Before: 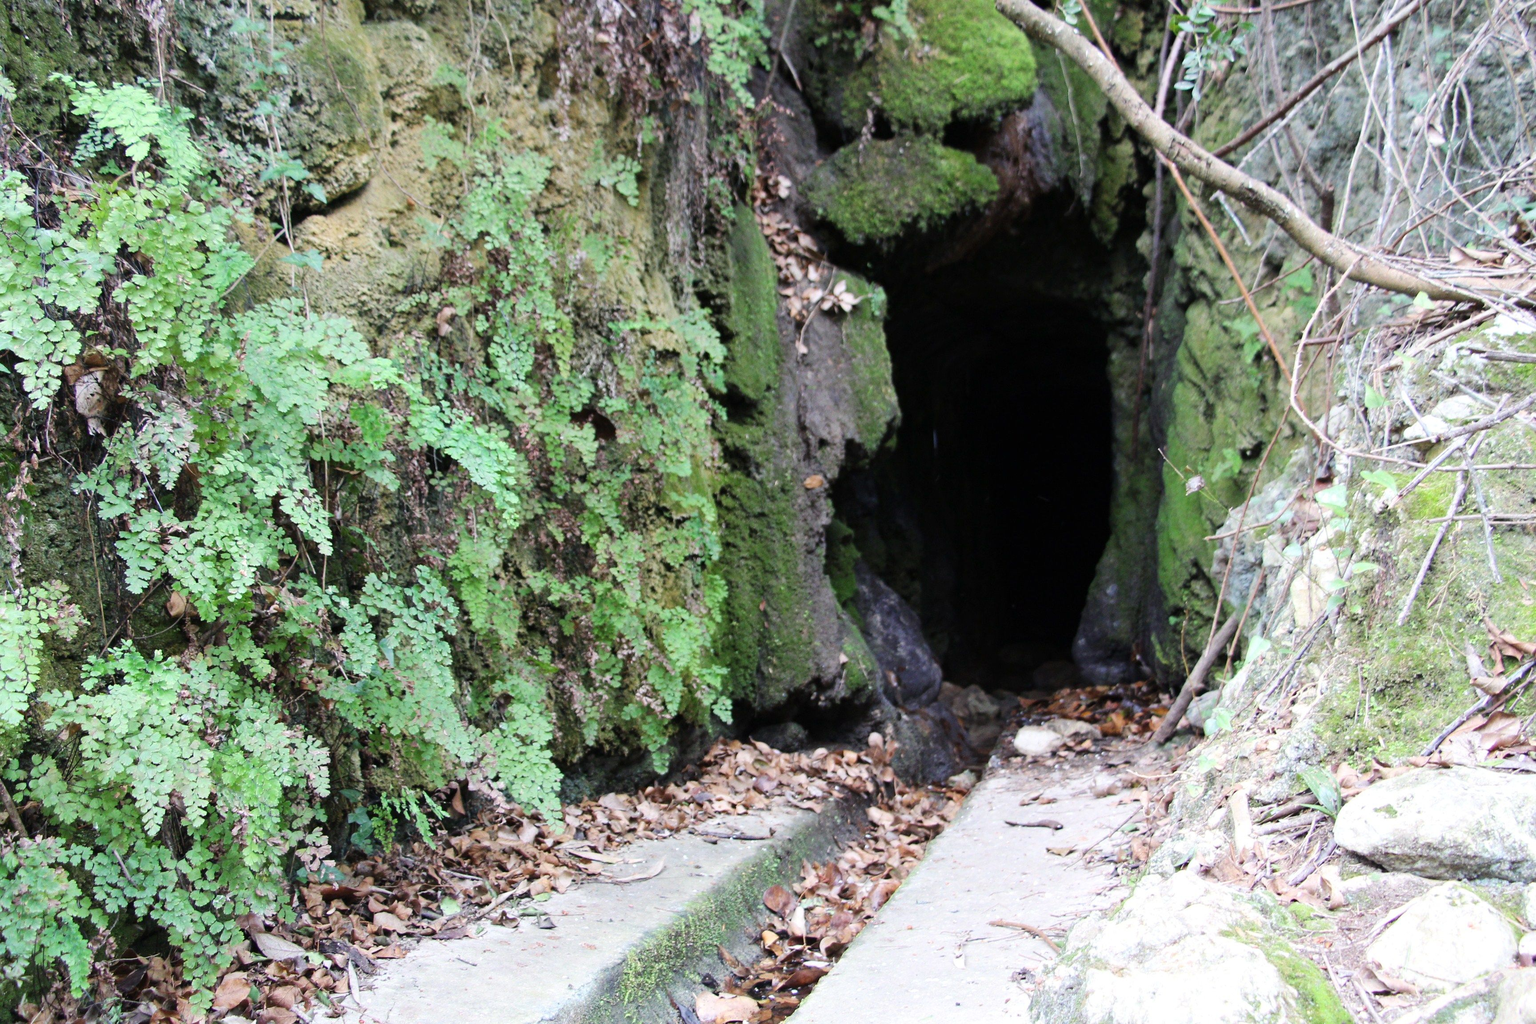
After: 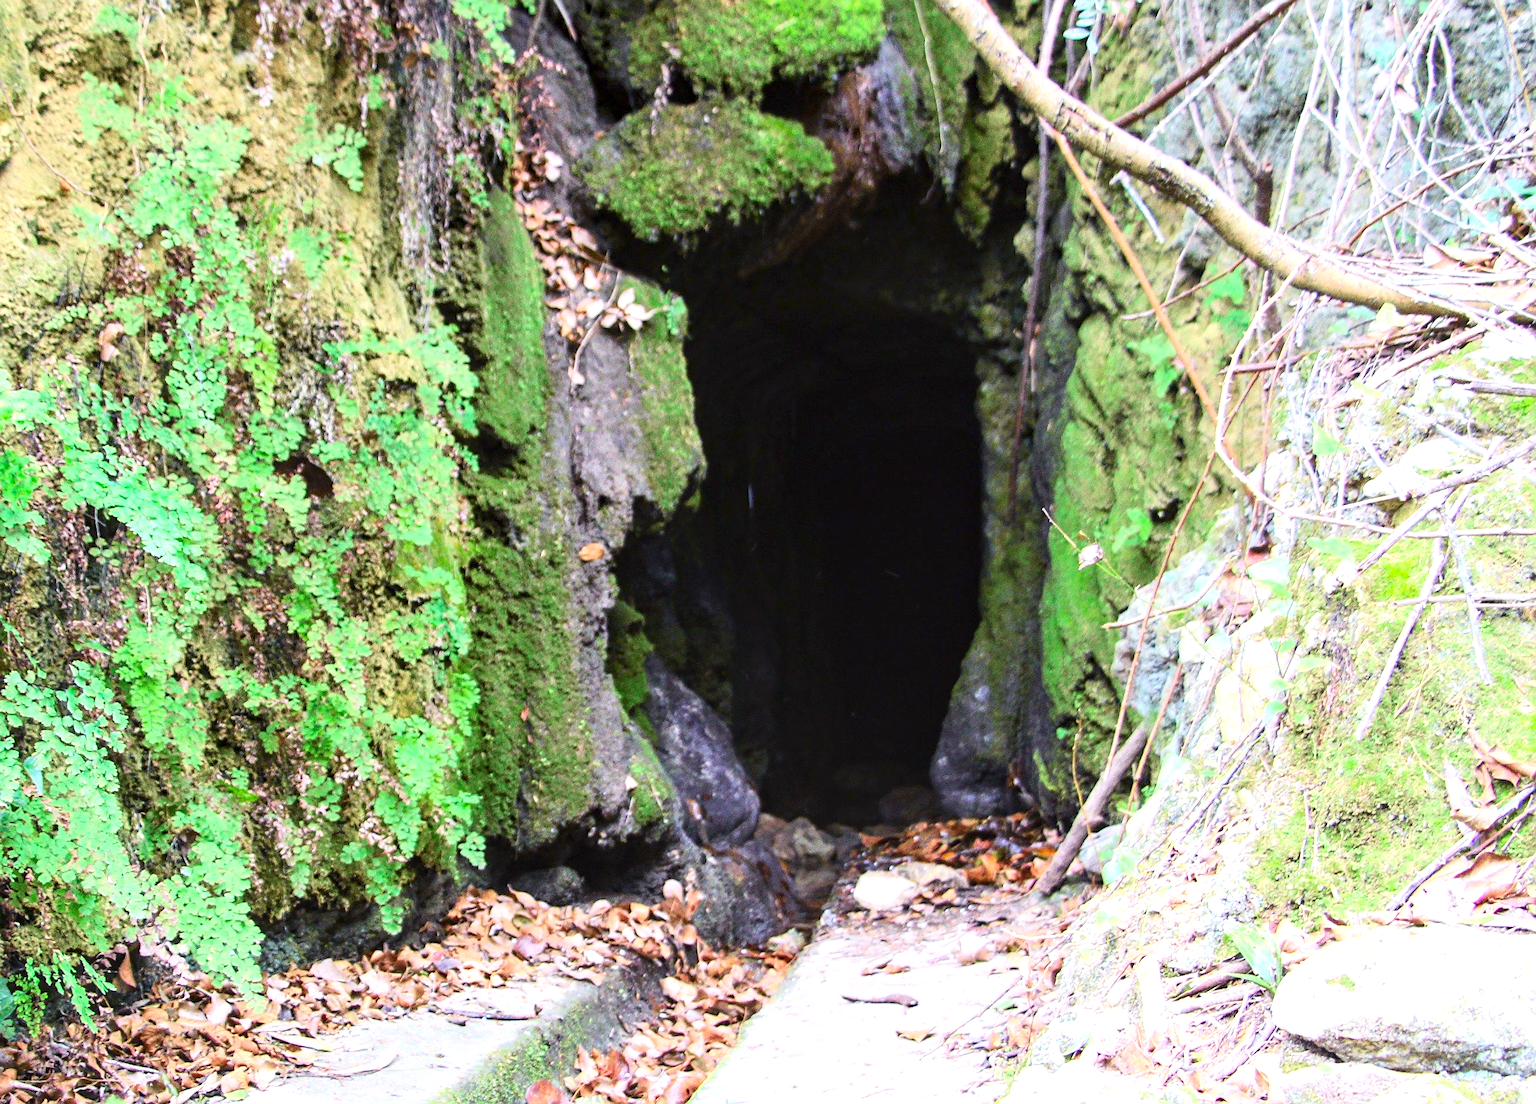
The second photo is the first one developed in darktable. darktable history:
local contrast: on, module defaults
tone curve: curves: ch0 [(0, 0) (0.739, 0.837) (1, 1)]; ch1 [(0, 0) (0.226, 0.261) (0.383, 0.397) (0.462, 0.473) (0.498, 0.502) (0.521, 0.52) (0.578, 0.57) (1, 1)]; ch2 [(0, 0) (0.438, 0.456) (0.5, 0.5) (0.547, 0.557) (0.597, 0.58) (0.629, 0.603) (1, 1)], color space Lab, independent channels, preserve colors none
sharpen: on, module defaults
exposure: black level correction 0, exposure 0.499 EV, compensate highlight preservation false
crop: left 23.548%, top 5.884%, bottom 11.65%
color correction: highlights b* 0.062, saturation 1.78
